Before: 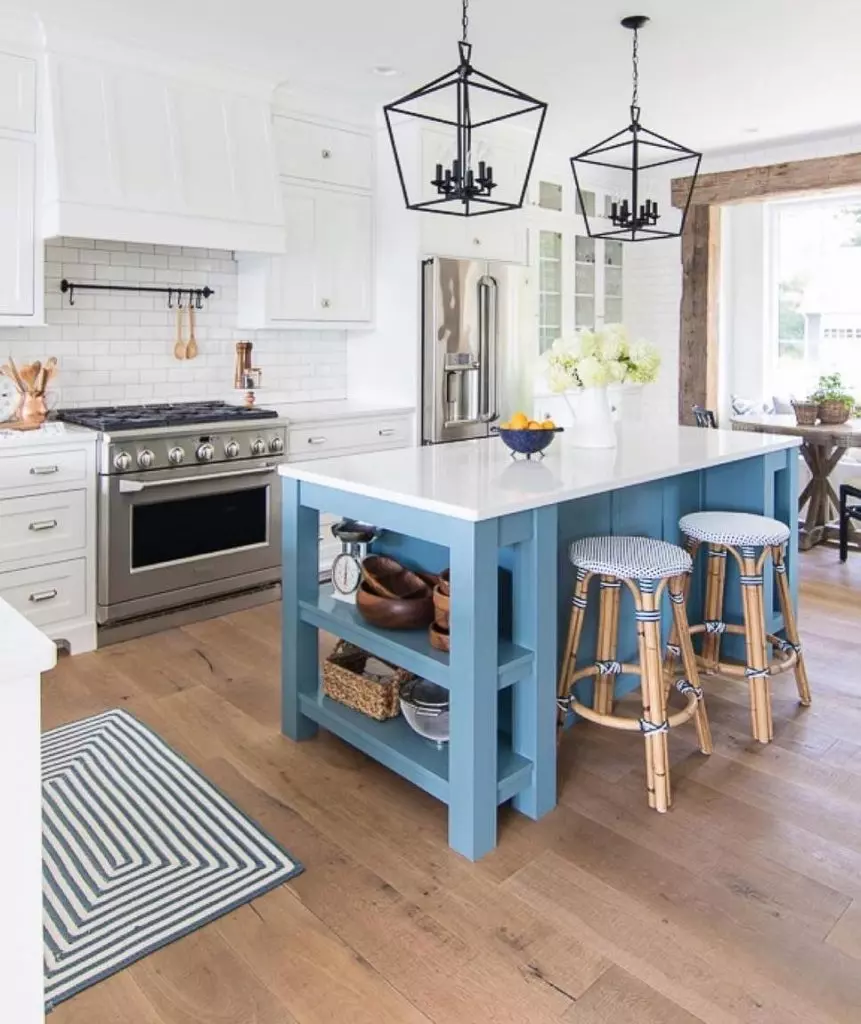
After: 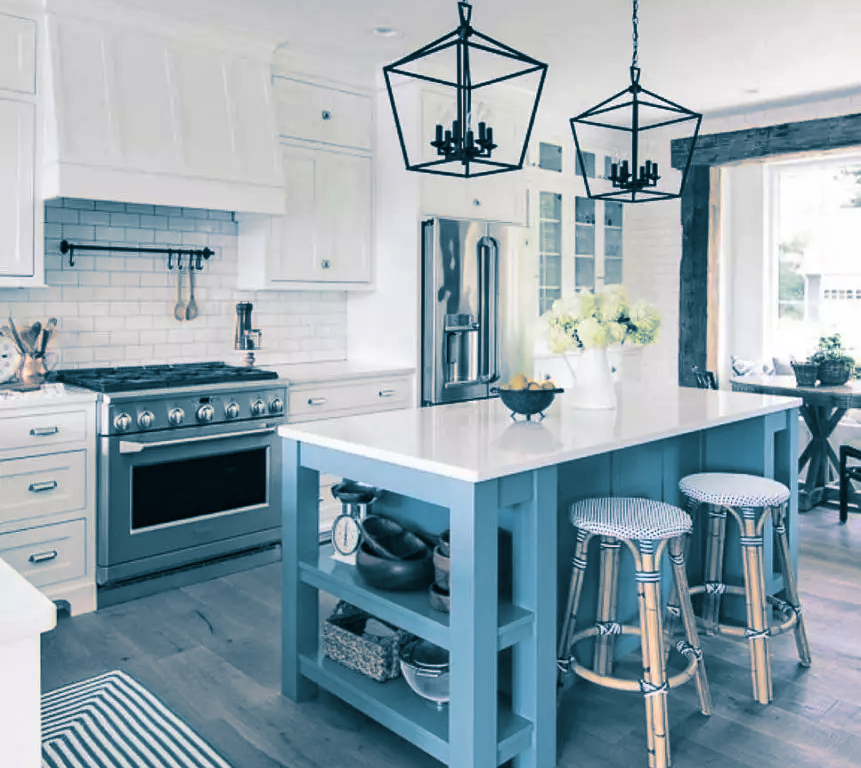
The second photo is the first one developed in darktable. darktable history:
shadows and highlights: low approximation 0.01, soften with gaussian
split-toning: shadows › hue 212.4°, balance -70
levels: levels [0, 0.498, 0.996]
crop: top 3.857%, bottom 21.132%
